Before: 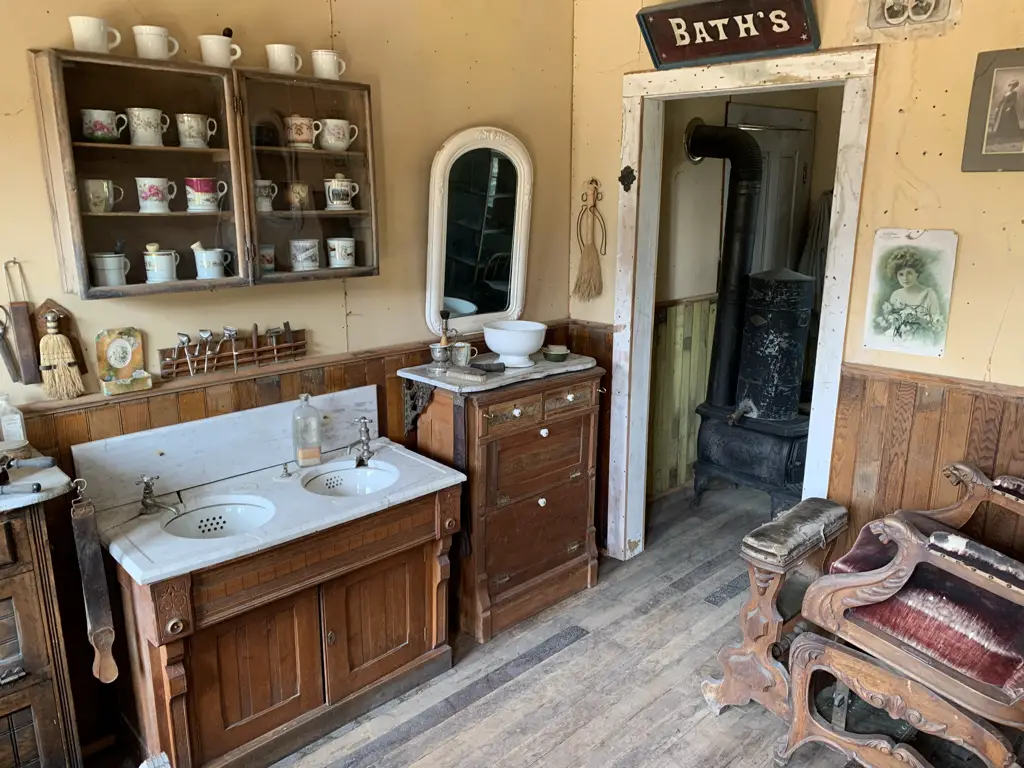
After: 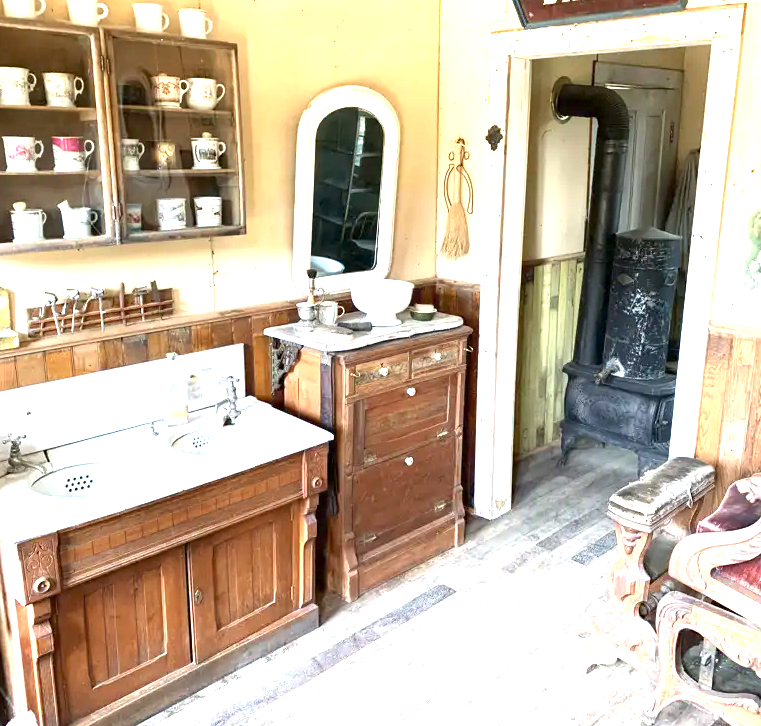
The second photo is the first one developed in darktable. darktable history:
crop and rotate: left 13.02%, top 5.428%, right 12.588%
exposure: exposure 1.988 EV, compensate exposure bias true, compensate highlight preservation false
